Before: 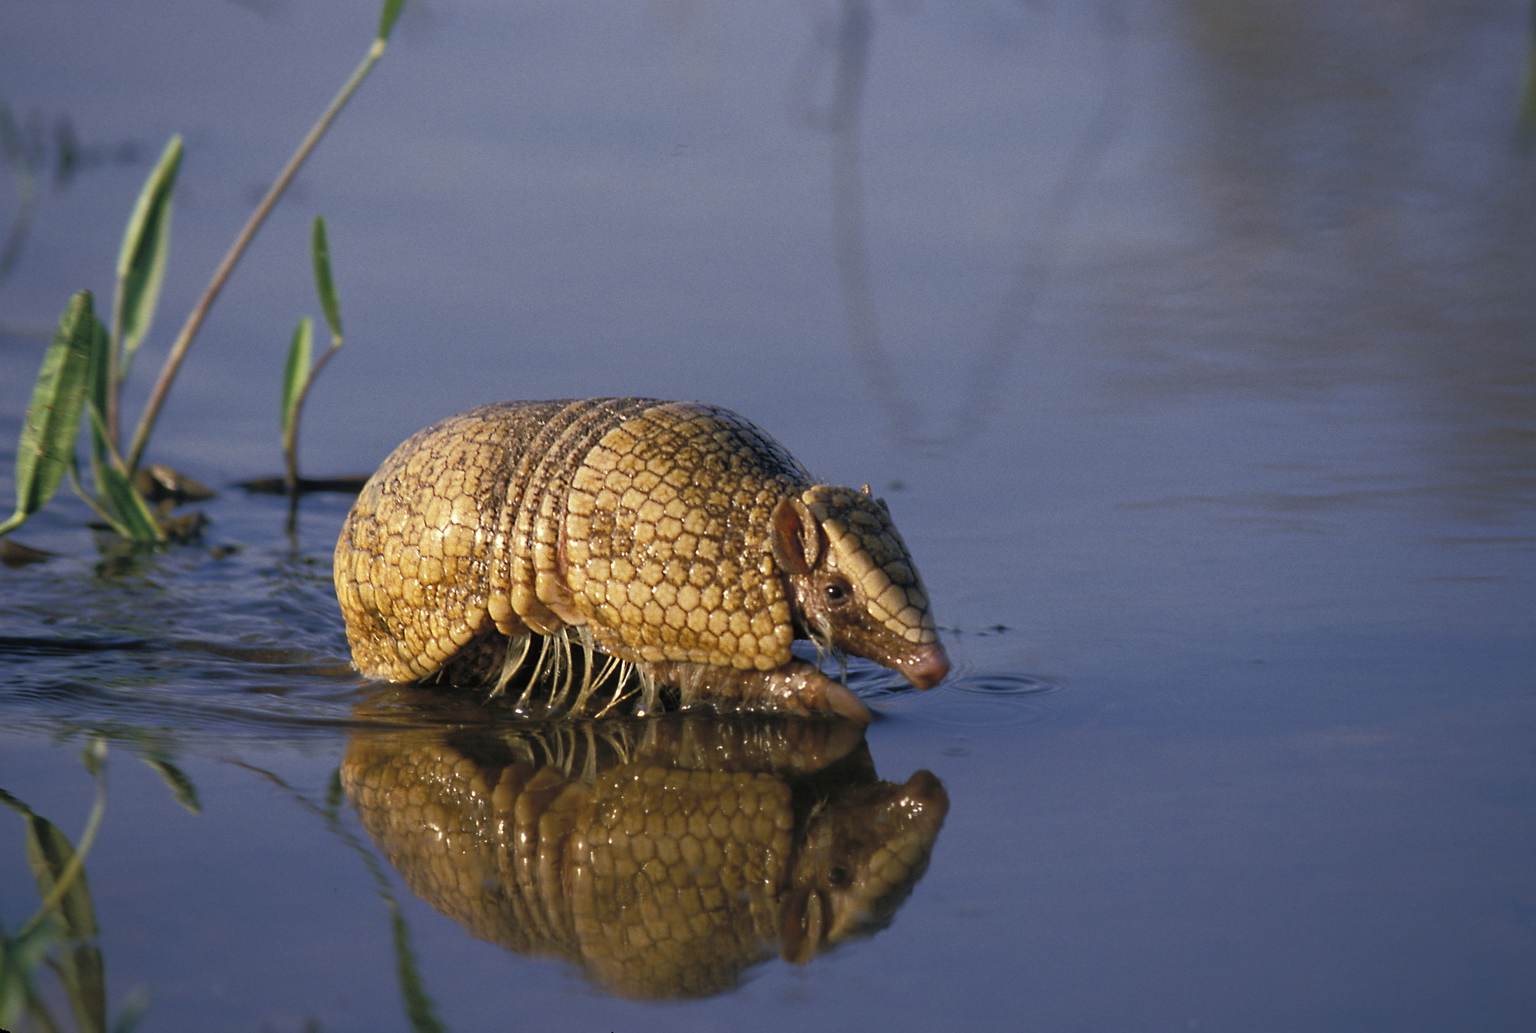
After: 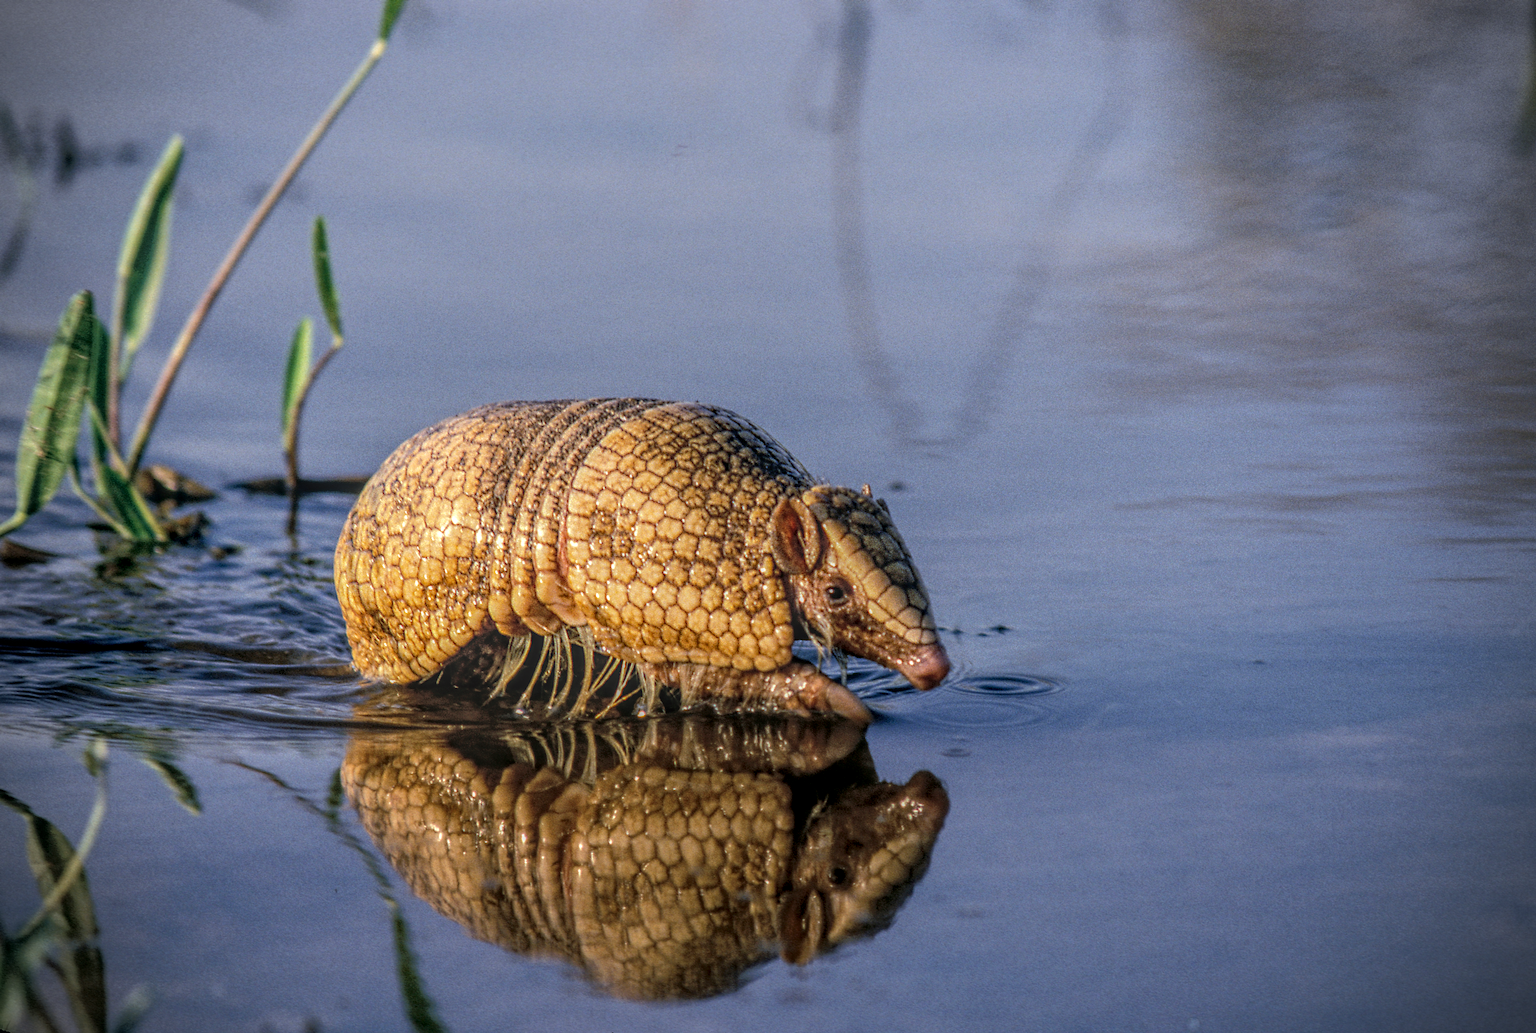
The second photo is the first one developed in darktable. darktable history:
vignetting: dithering 8-bit output, unbound false
local contrast: highlights 2%, shadows 2%, detail 201%, midtone range 0.244
tone curve: curves: ch0 [(0, 0) (0.003, 0.002) (0.011, 0.008) (0.025, 0.016) (0.044, 0.026) (0.069, 0.04) (0.1, 0.061) (0.136, 0.104) (0.177, 0.15) (0.224, 0.22) (0.277, 0.307) (0.335, 0.399) (0.399, 0.492) (0.468, 0.575) (0.543, 0.638) (0.623, 0.701) (0.709, 0.778) (0.801, 0.85) (0.898, 0.934) (1, 1)], color space Lab, independent channels, preserve colors none
exposure: exposure -0.047 EV, compensate exposure bias true, compensate highlight preservation false
